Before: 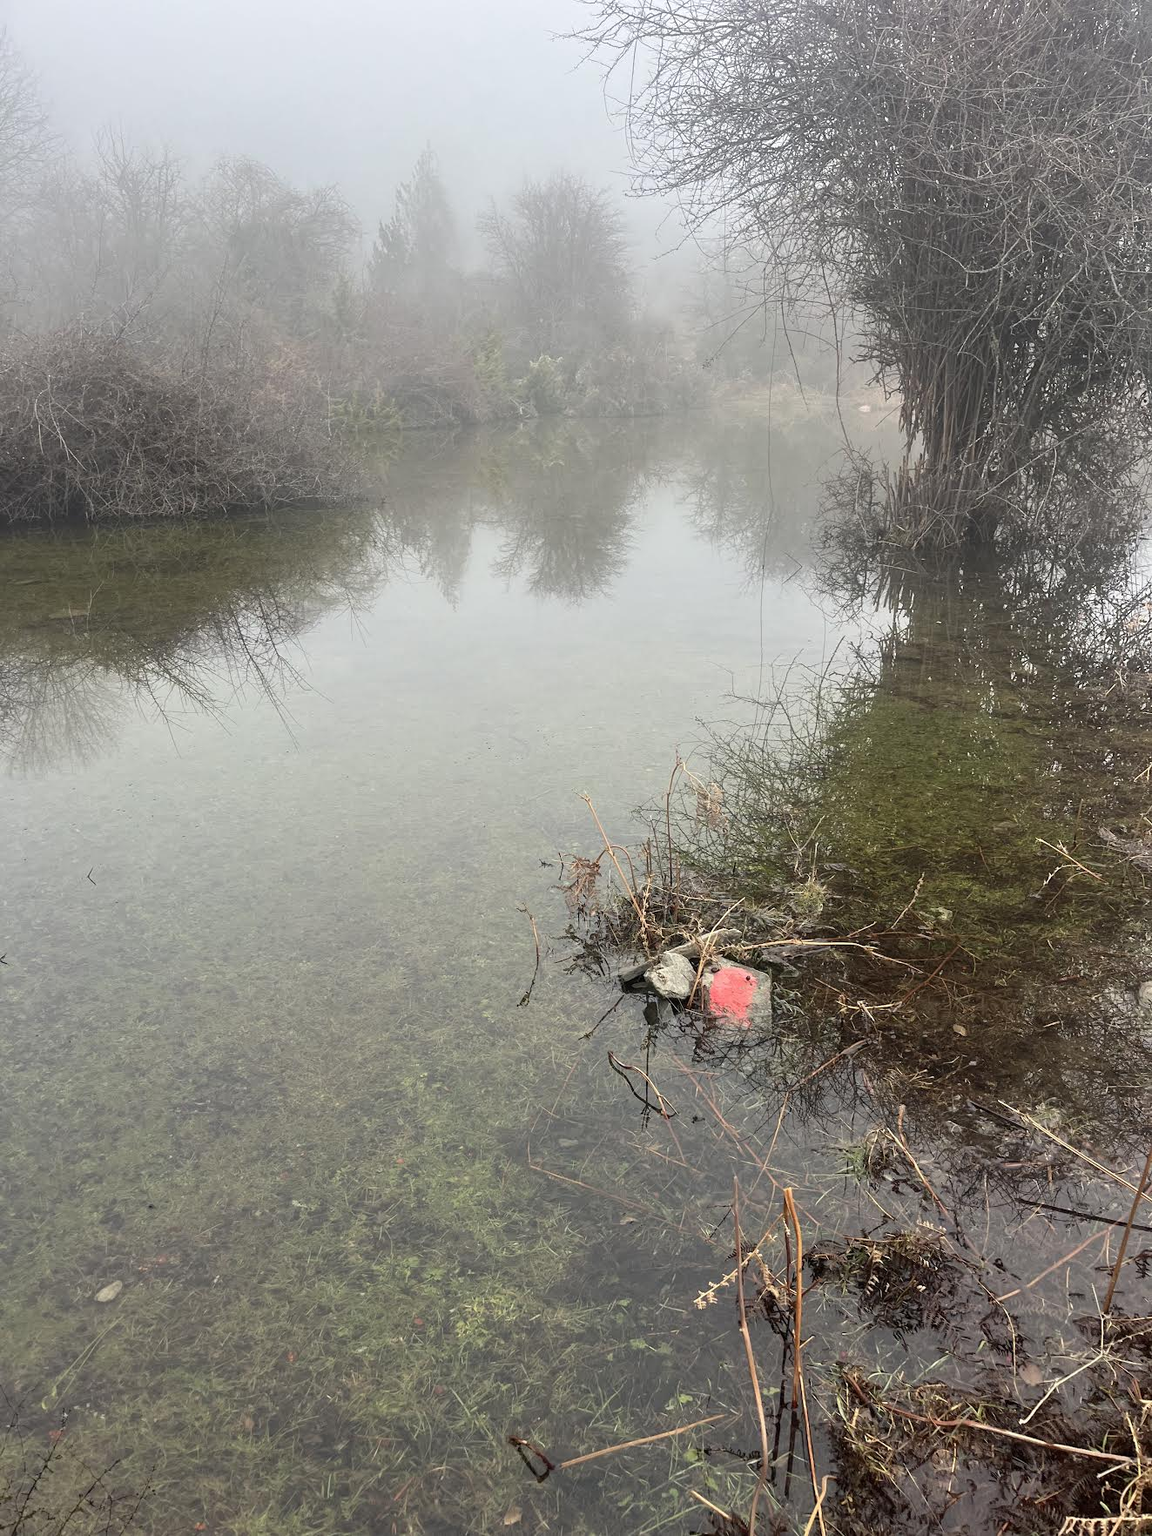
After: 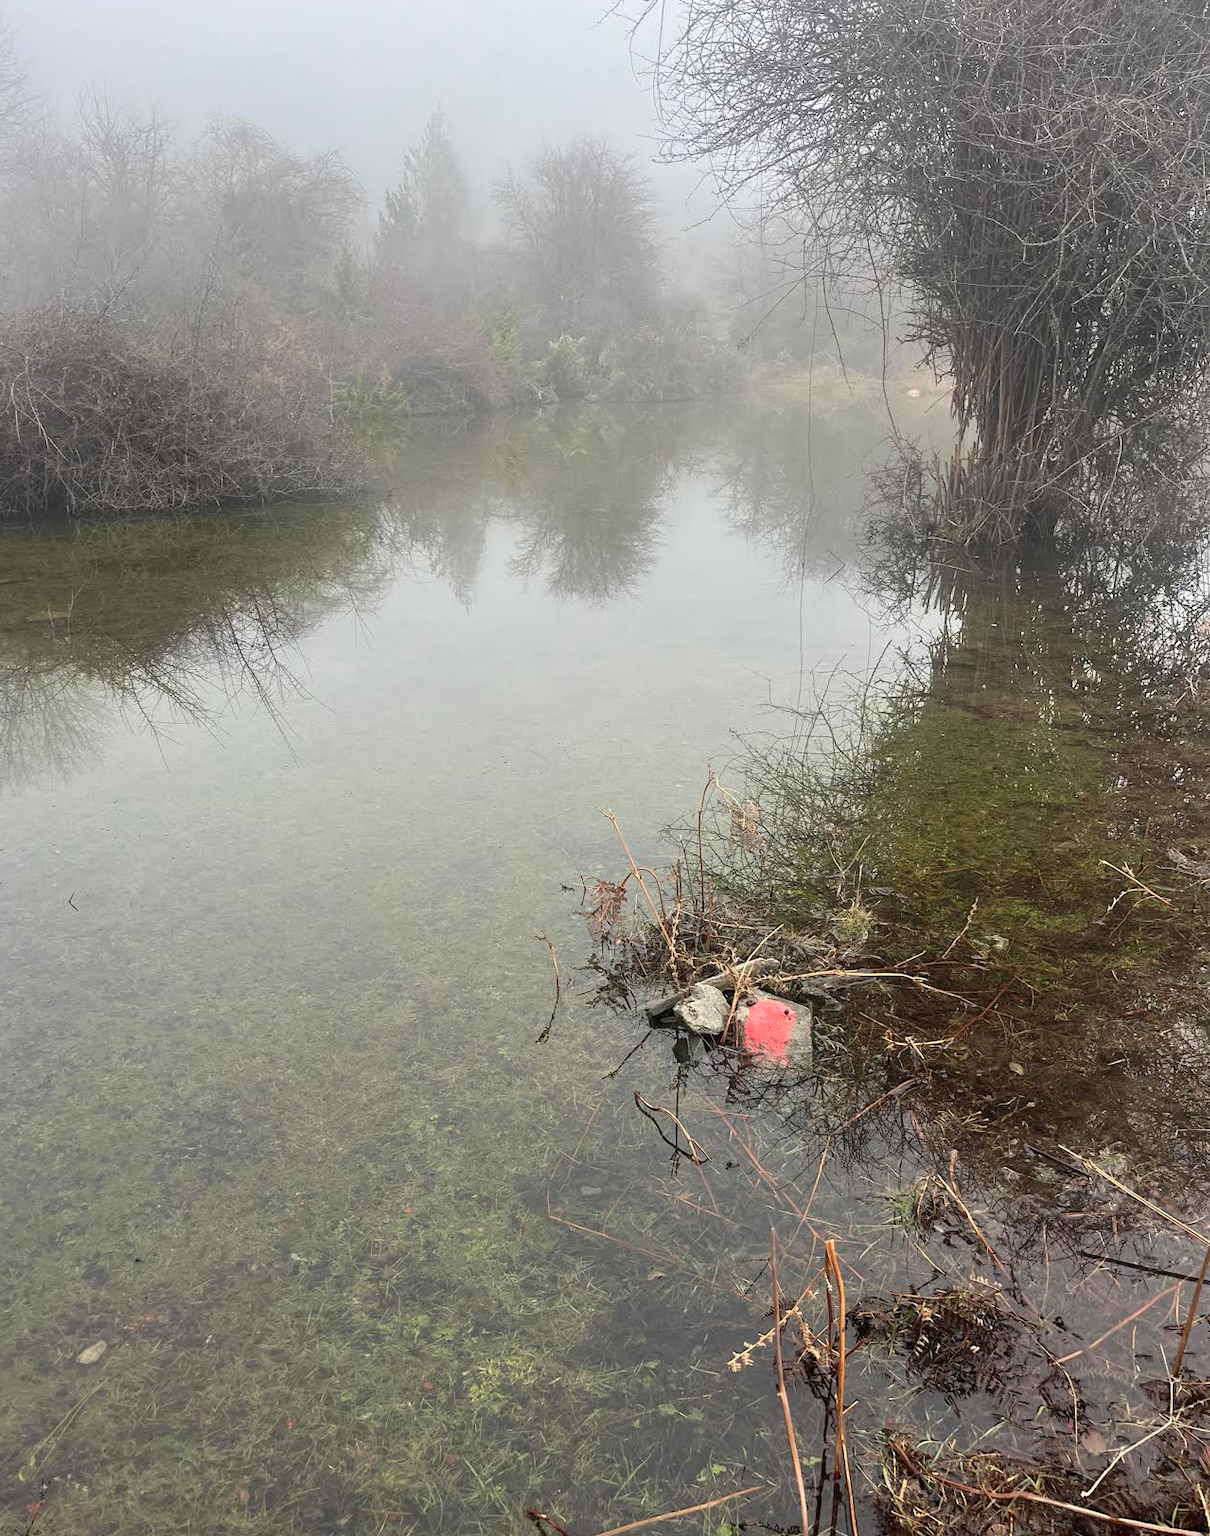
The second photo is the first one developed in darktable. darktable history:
crop: left 2.154%, top 3.114%, right 1.106%, bottom 4.824%
